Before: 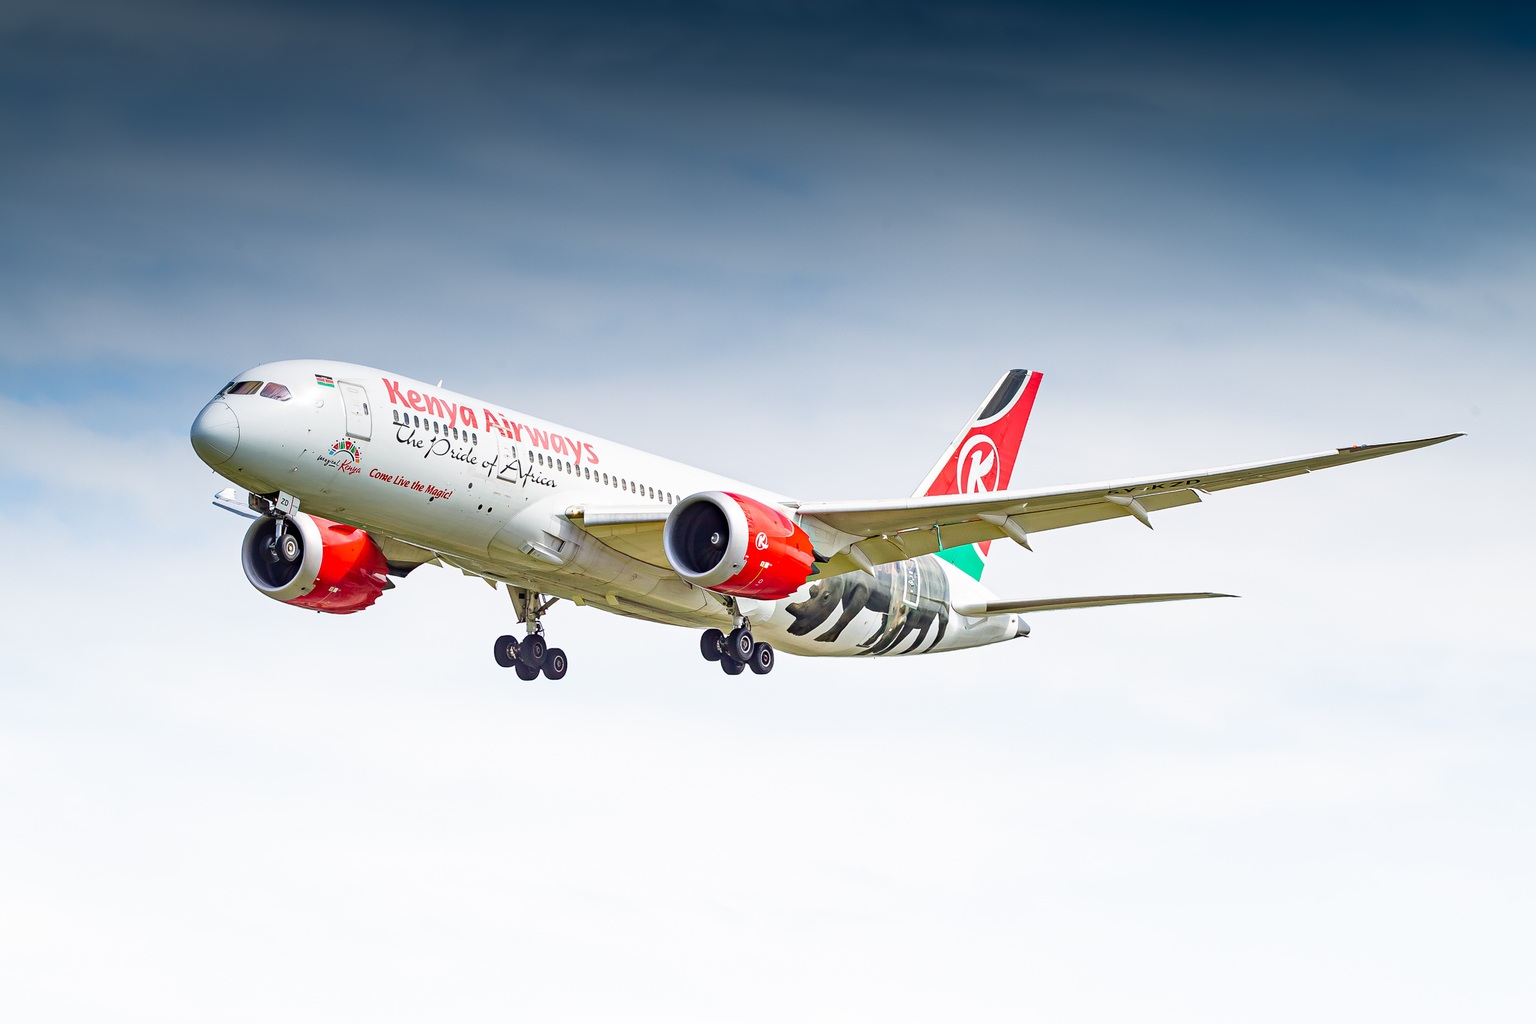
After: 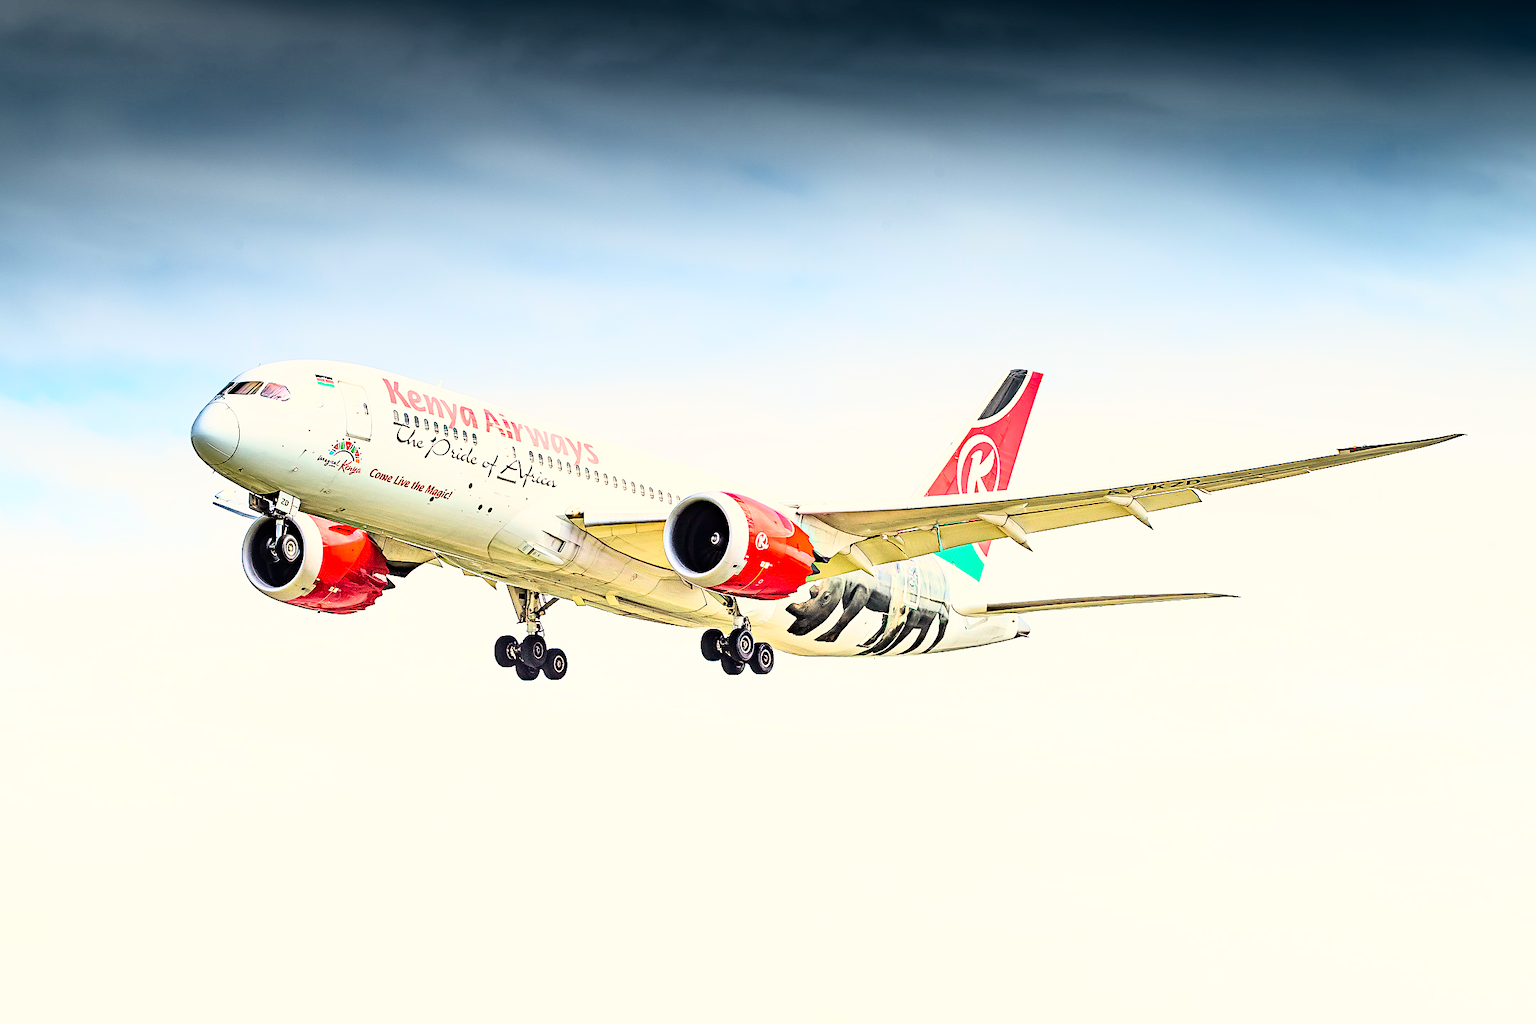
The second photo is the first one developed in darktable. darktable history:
sharpen: on, module defaults
white balance: red 1.045, blue 0.932
rgb curve: curves: ch0 [(0, 0) (0.21, 0.15) (0.24, 0.21) (0.5, 0.75) (0.75, 0.96) (0.89, 0.99) (1, 1)]; ch1 [(0, 0.02) (0.21, 0.13) (0.25, 0.2) (0.5, 0.67) (0.75, 0.9) (0.89, 0.97) (1, 1)]; ch2 [(0, 0.02) (0.21, 0.13) (0.25, 0.2) (0.5, 0.67) (0.75, 0.9) (0.89, 0.97) (1, 1)], compensate middle gray true
